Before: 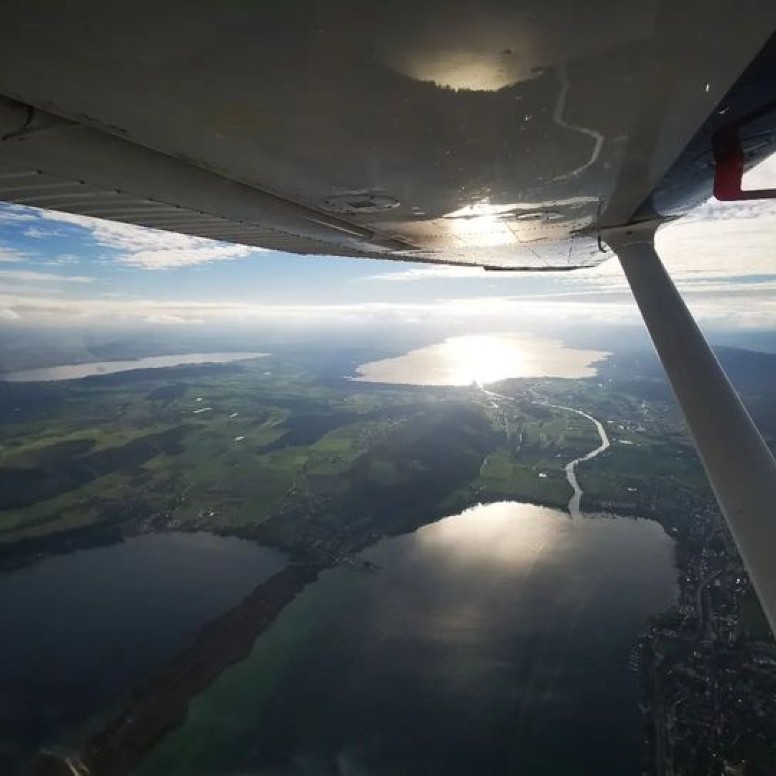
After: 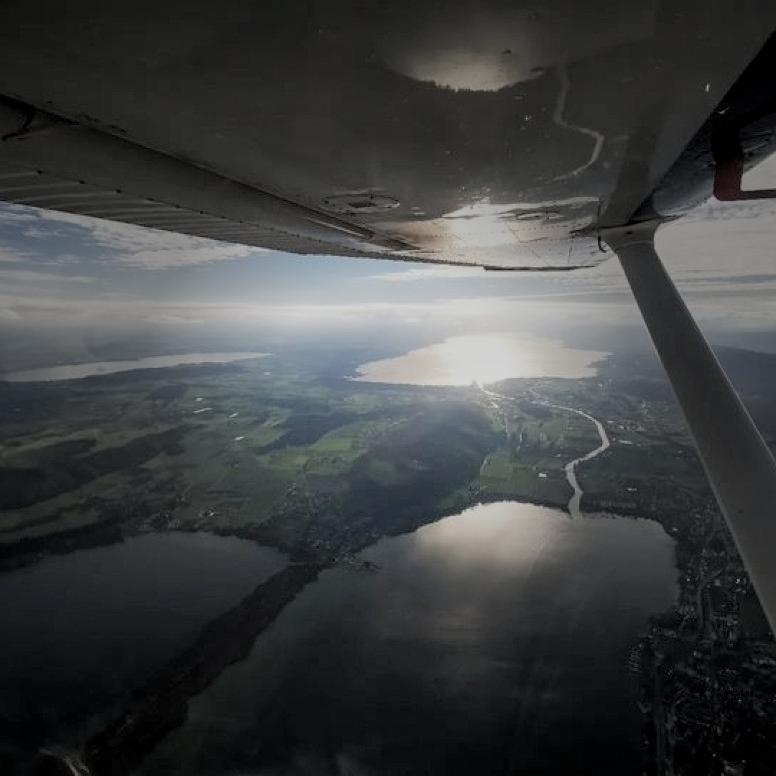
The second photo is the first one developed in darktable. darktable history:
vignetting: fall-off start 30.34%, fall-off radius 33.84%
filmic rgb: black relative exposure -8.82 EV, white relative exposure 4.98 EV, target black luminance 0%, hardness 3.78, latitude 66.53%, contrast 0.819, highlights saturation mix 11.18%, shadows ↔ highlights balance 20.02%, enable highlight reconstruction true
local contrast: highlights 30%, detail 134%
